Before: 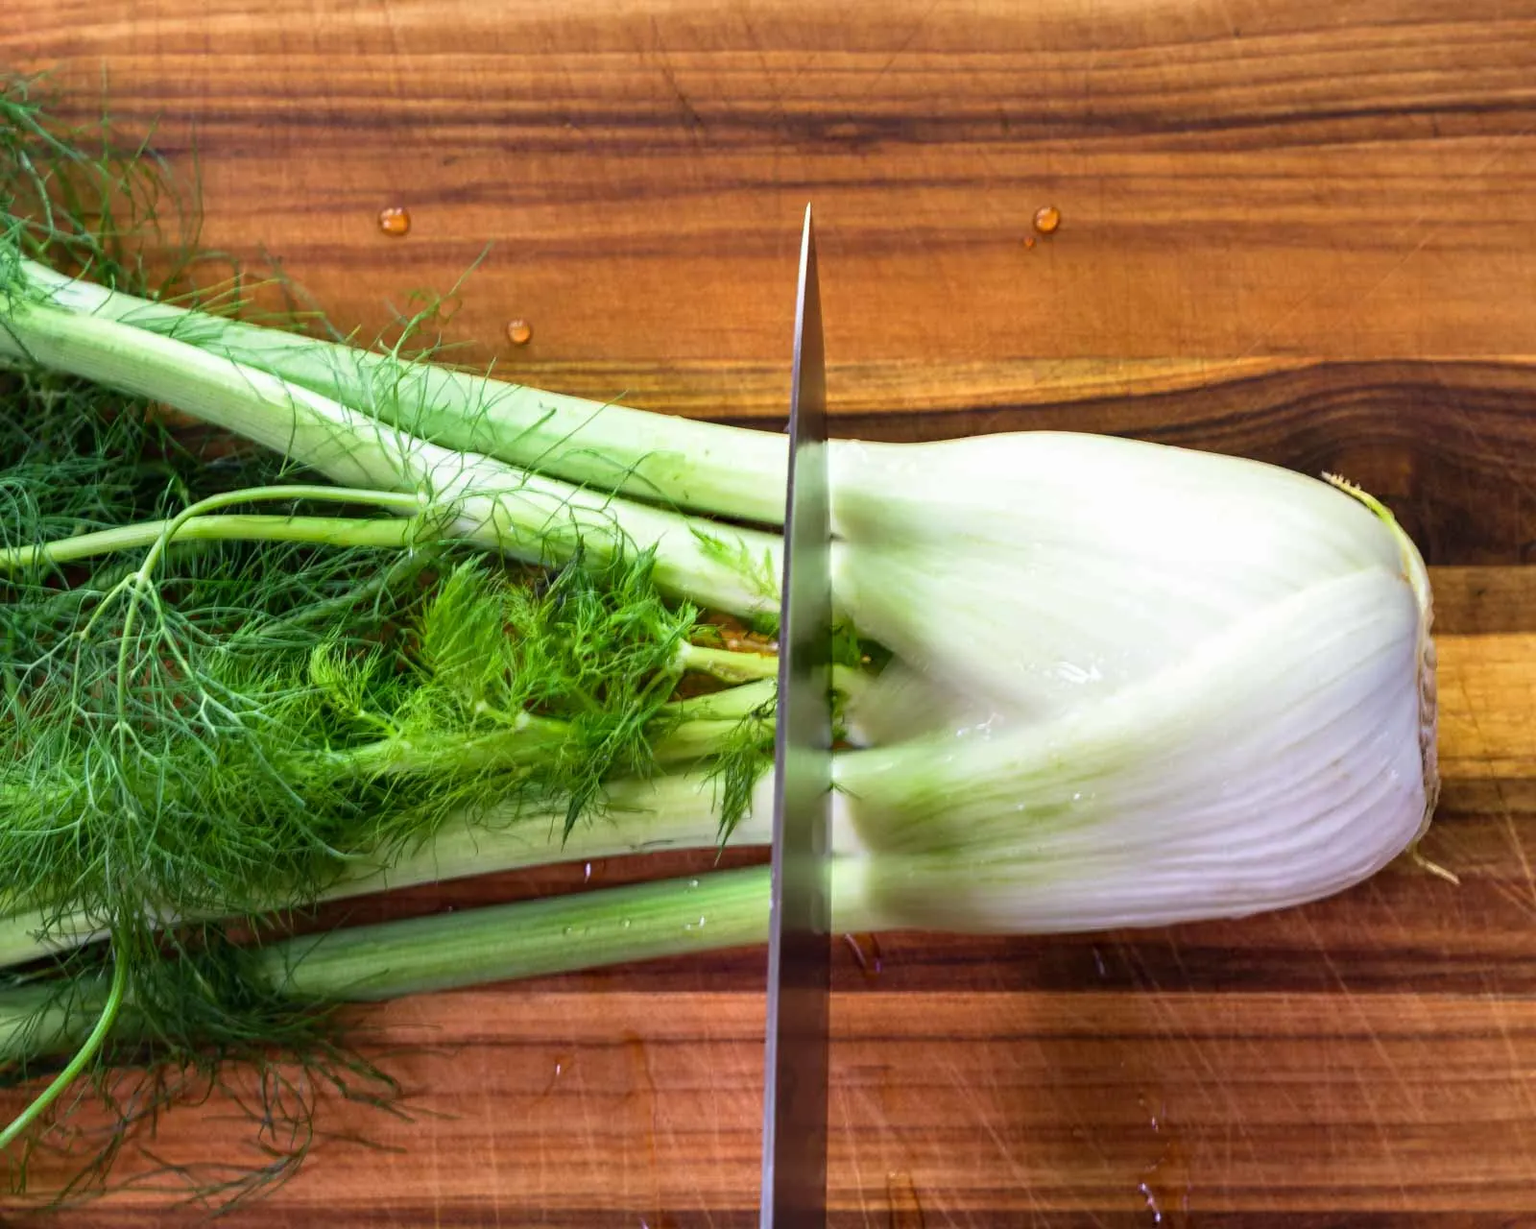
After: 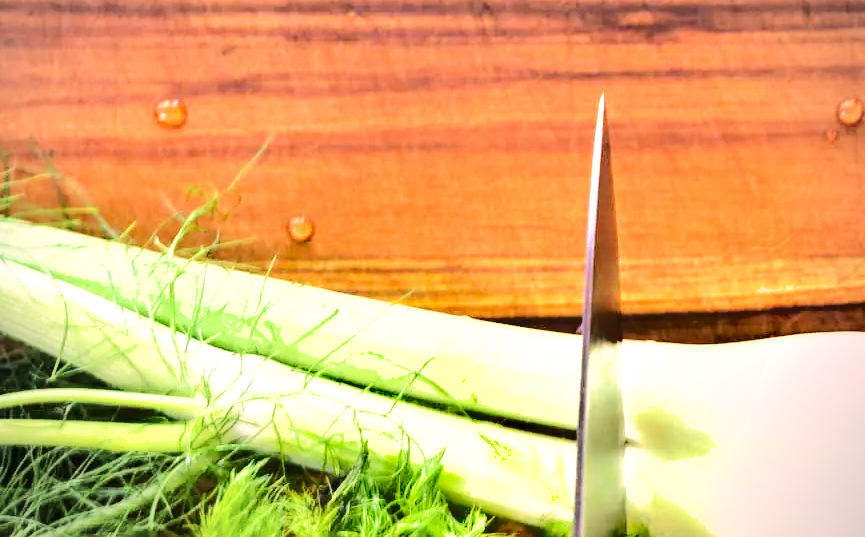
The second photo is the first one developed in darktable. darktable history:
color correction: highlights a* 12.5, highlights b* 5.51
shadows and highlights: low approximation 0.01, soften with gaussian
exposure: black level correction 0, exposure 0.694 EV, compensate highlight preservation false
contrast brightness saturation: contrast 0.106, saturation -0.175
crop: left 15.059%, top 9.201%, right 30.876%, bottom 48.816%
tone equalizer: -7 EV 0.157 EV, -6 EV 0.626 EV, -5 EV 1.15 EV, -4 EV 1.36 EV, -3 EV 1.12 EV, -2 EV 0.6 EV, -1 EV 0.15 EV, edges refinement/feathering 500, mask exposure compensation -1.57 EV, preserve details no
vignetting: brightness -0.414, saturation -0.296, unbound false
